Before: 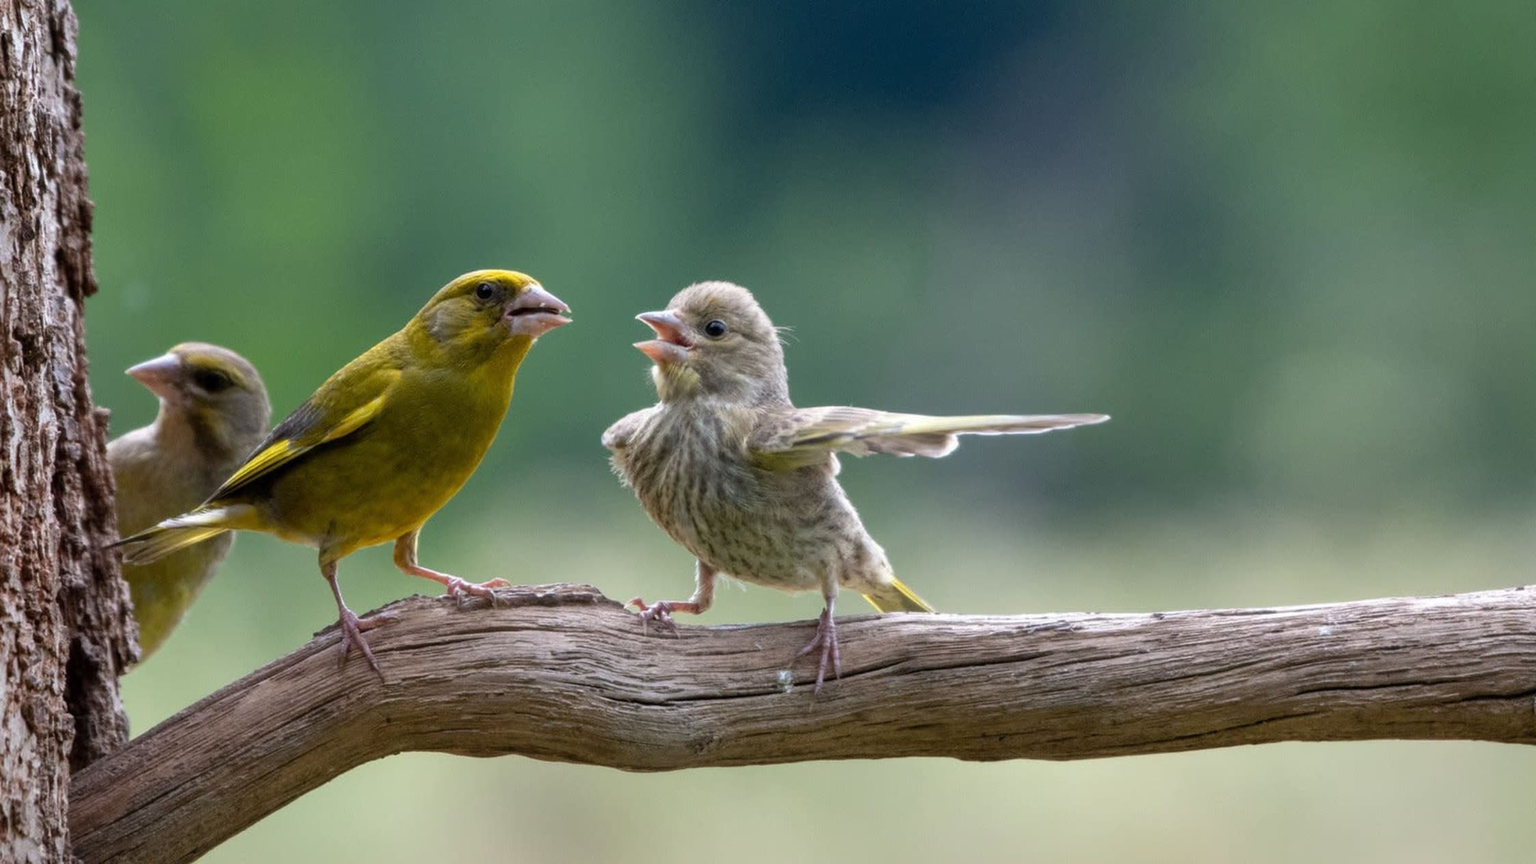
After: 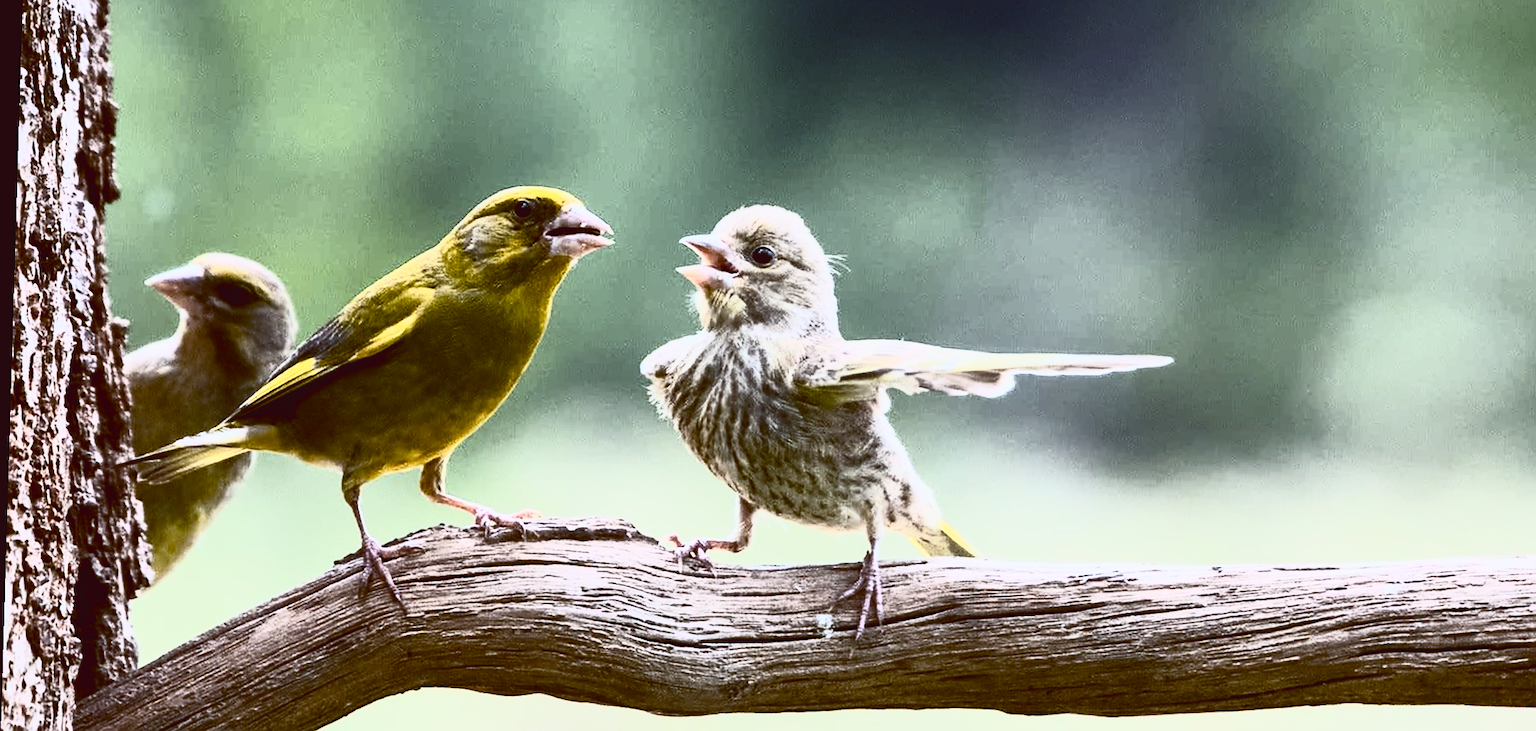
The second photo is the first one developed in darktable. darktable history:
rotate and perspective: rotation 1.72°, automatic cropping off
crop and rotate: angle 0.03°, top 11.643%, right 5.651%, bottom 11.189%
color balance: lift [1, 1.015, 1.004, 0.985], gamma [1, 0.958, 0.971, 1.042], gain [1, 0.956, 0.977, 1.044]
tone curve: curves: ch0 [(0, 0.052) (0.207, 0.35) (0.392, 0.592) (0.54, 0.803) (0.725, 0.922) (0.99, 0.974)], color space Lab, independent channels, preserve colors none
contrast brightness saturation: contrast 0.5, saturation -0.1
sharpen: on, module defaults
